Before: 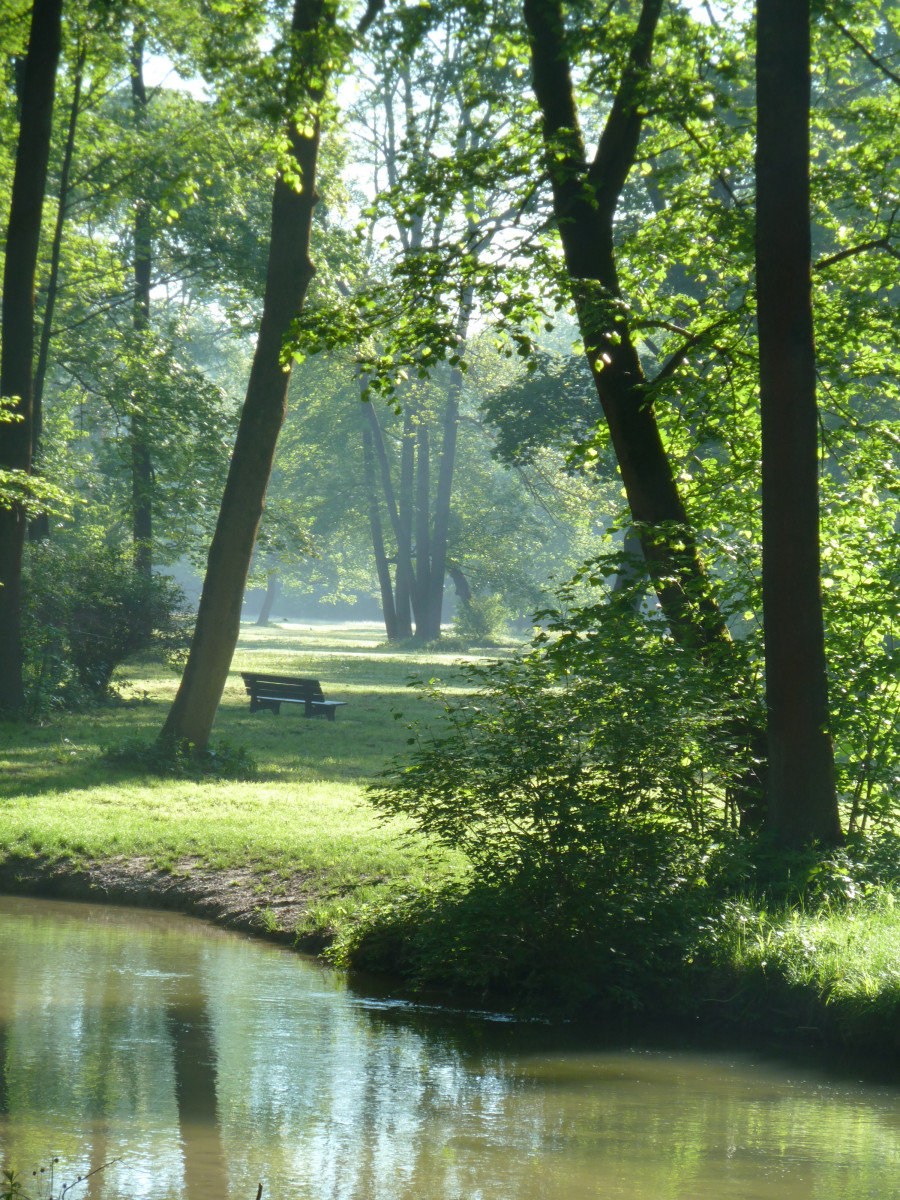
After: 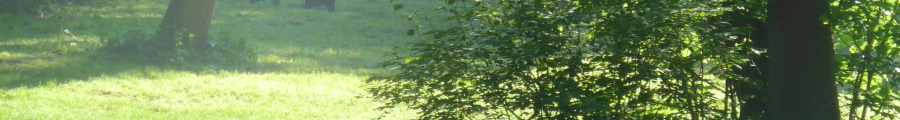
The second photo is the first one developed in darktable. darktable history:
crop and rotate: top 59.084%, bottom 30.916%
bloom: size 16%, threshold 98%, strength 20%
